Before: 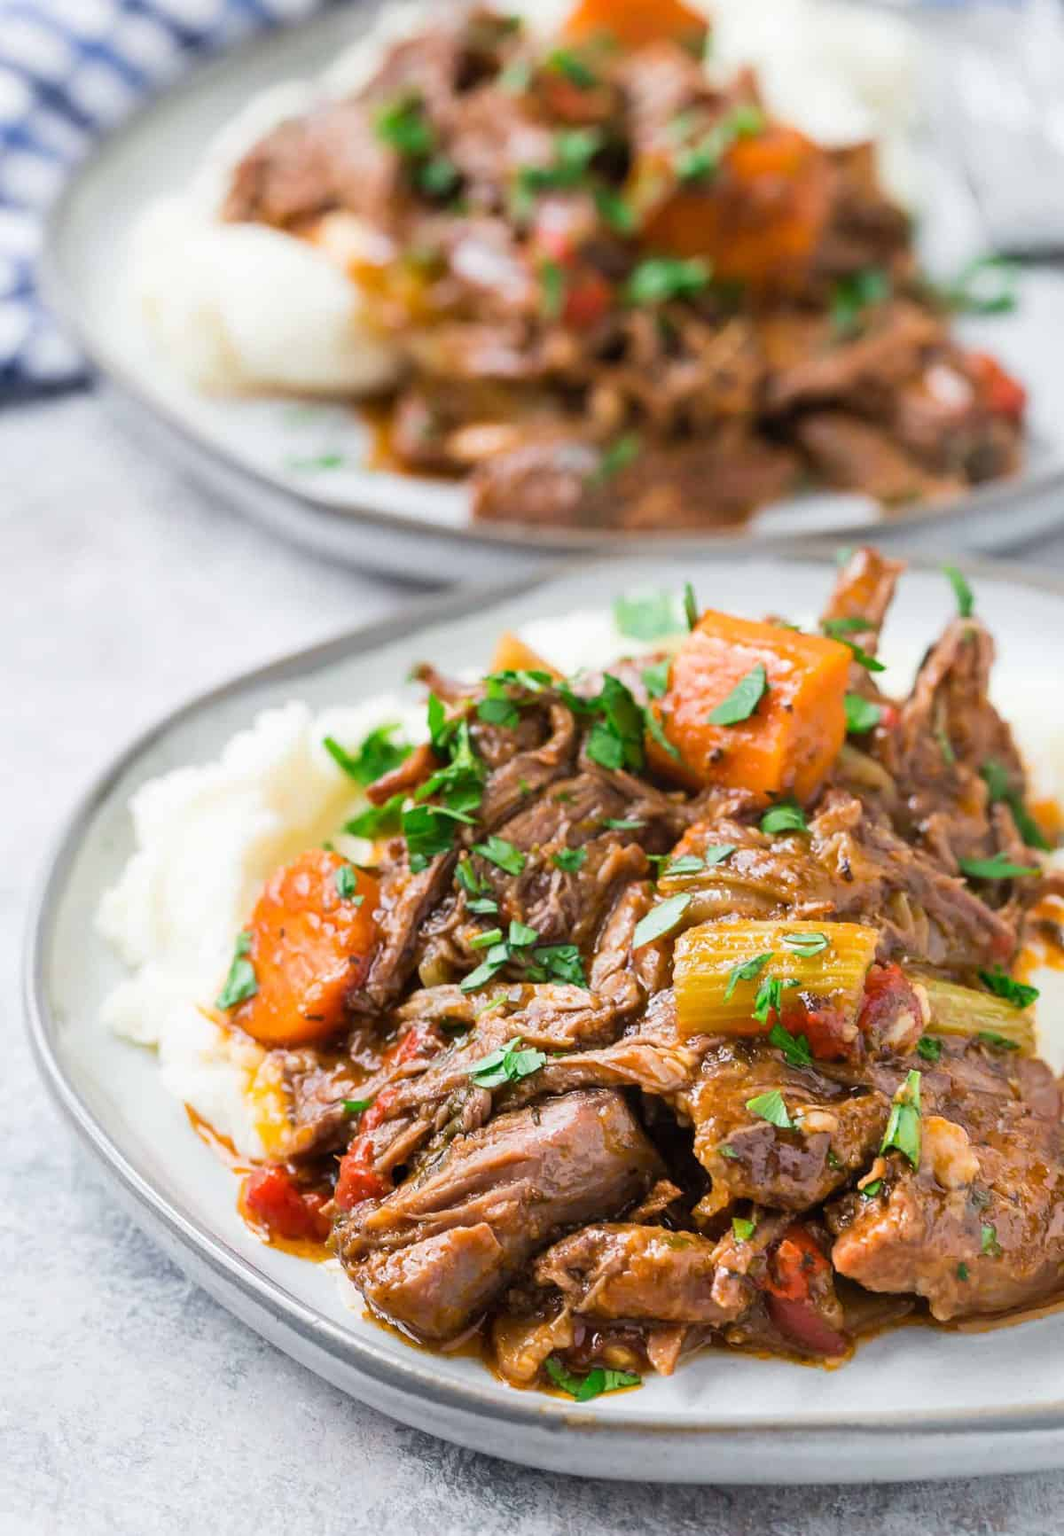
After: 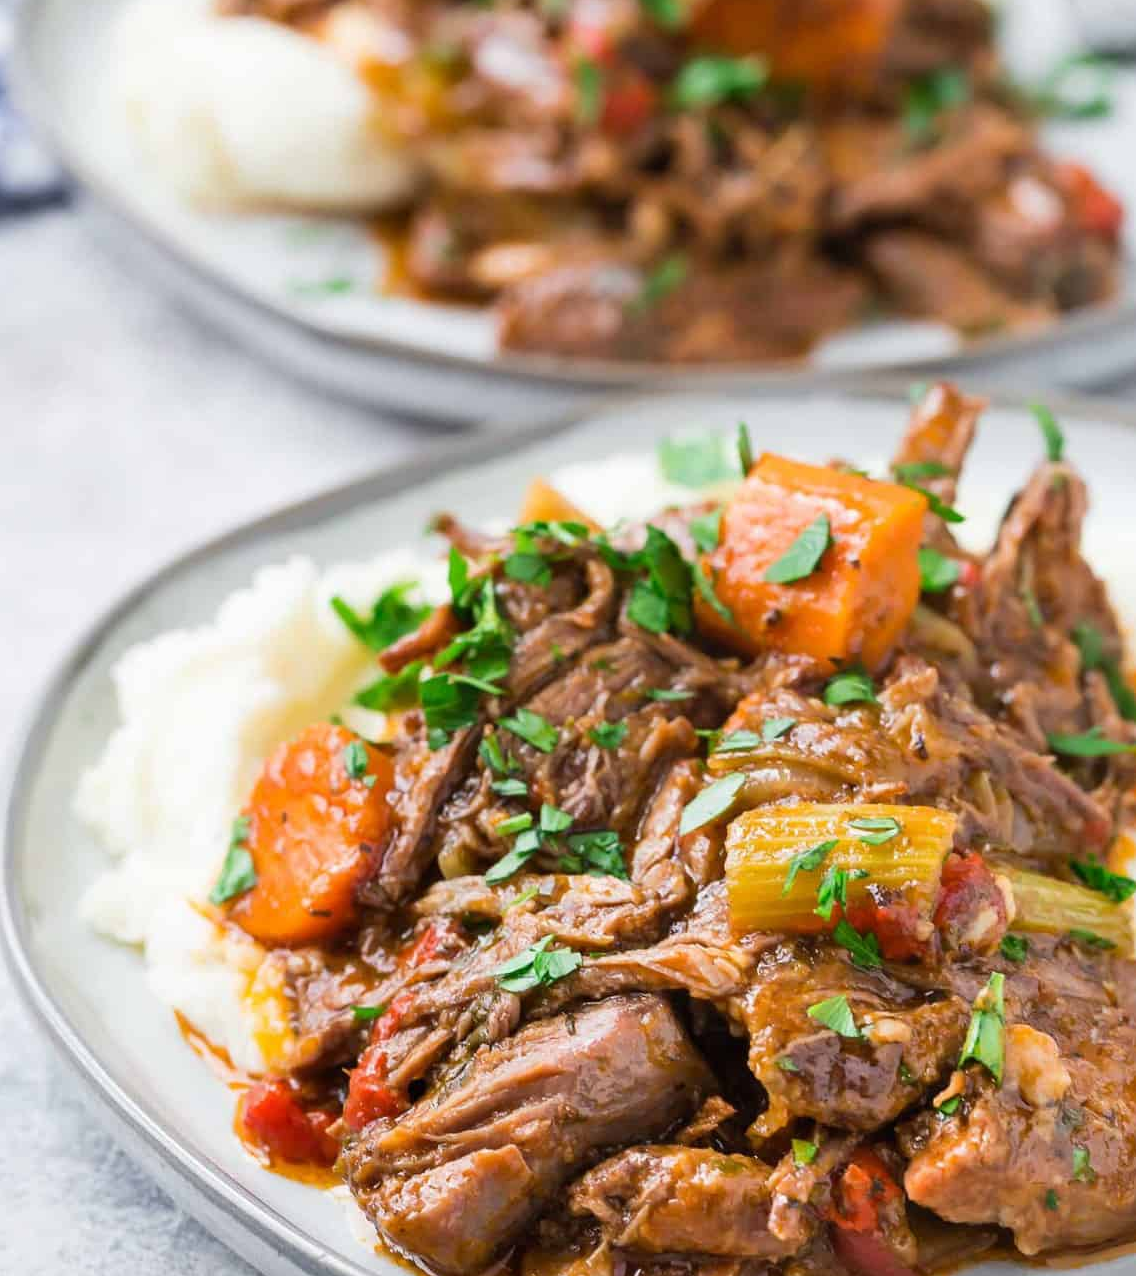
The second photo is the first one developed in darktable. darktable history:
crop and rotate: left 2.86%, top 13.632%, right 2.464%, bottom 12.693%
